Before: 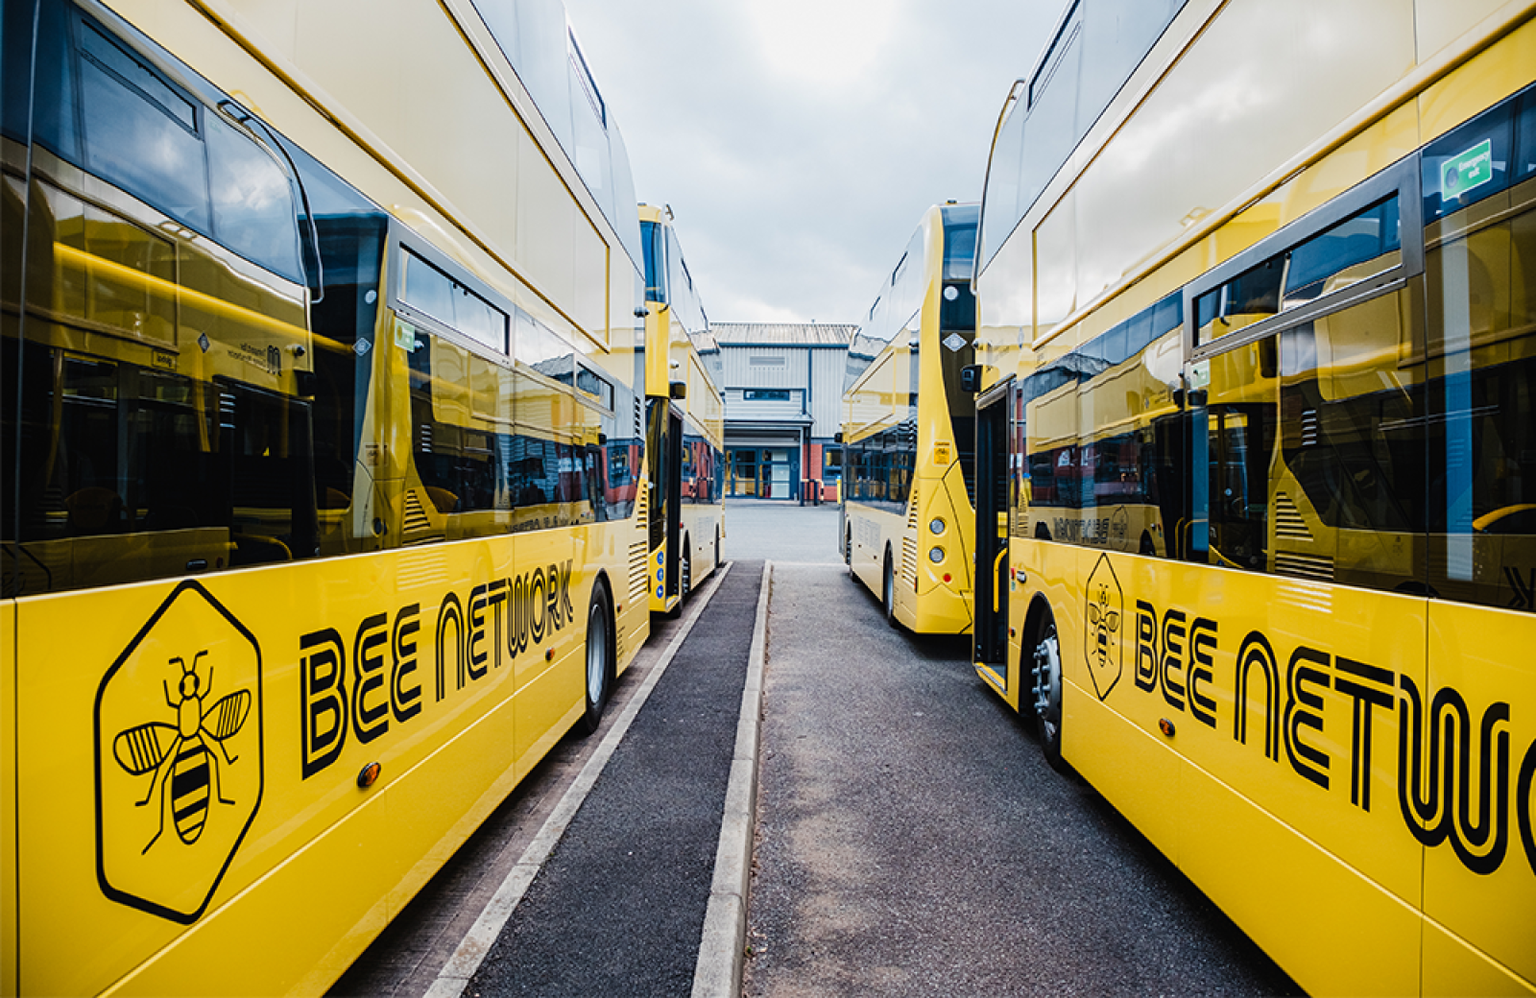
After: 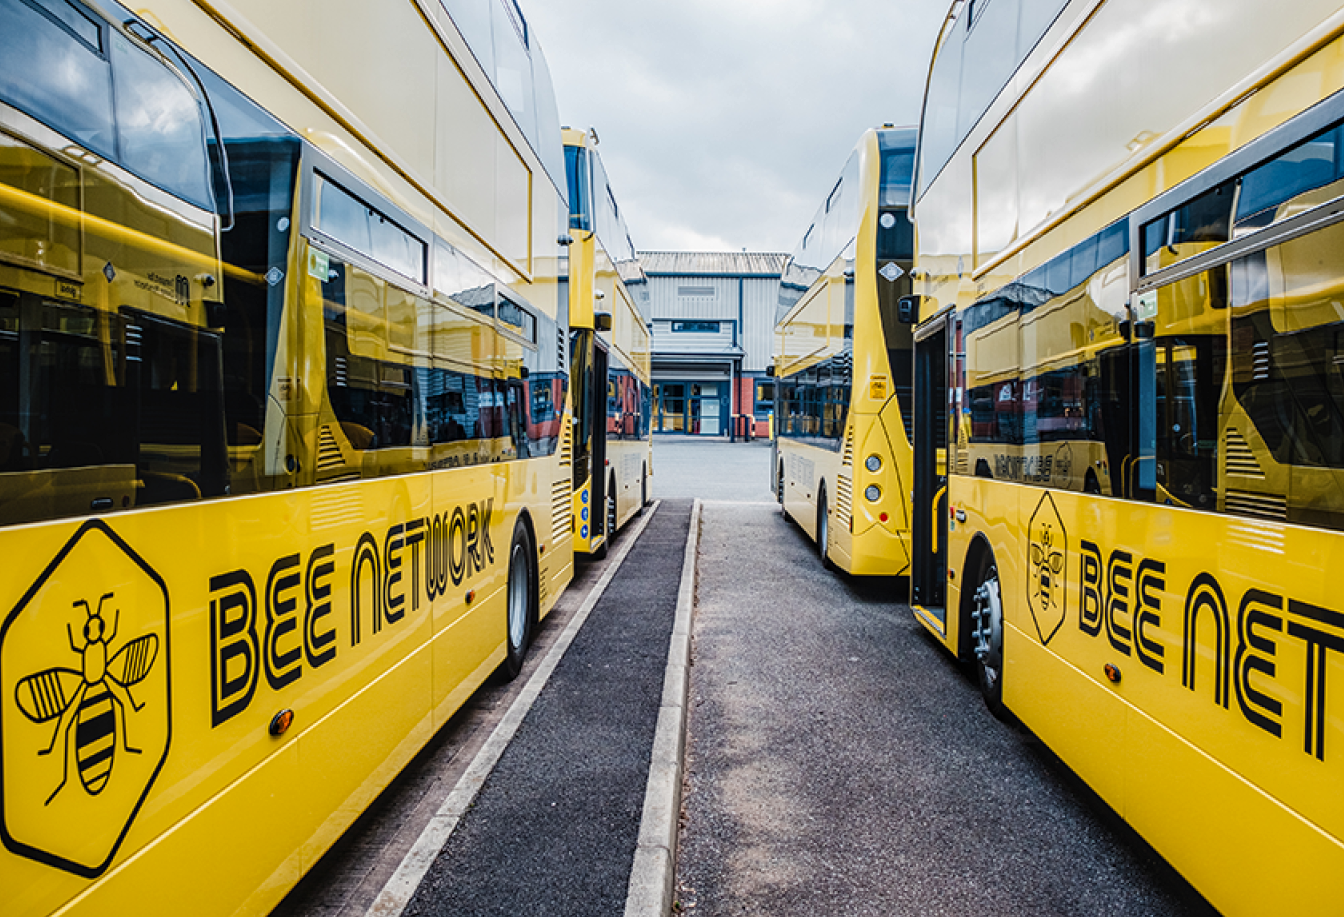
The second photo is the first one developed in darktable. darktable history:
tone equalizer: on, module defaults
crop: left 6.446%, top 8.188%, right 9.538%, bottom 3.548%
local contrast: on, module defaults
